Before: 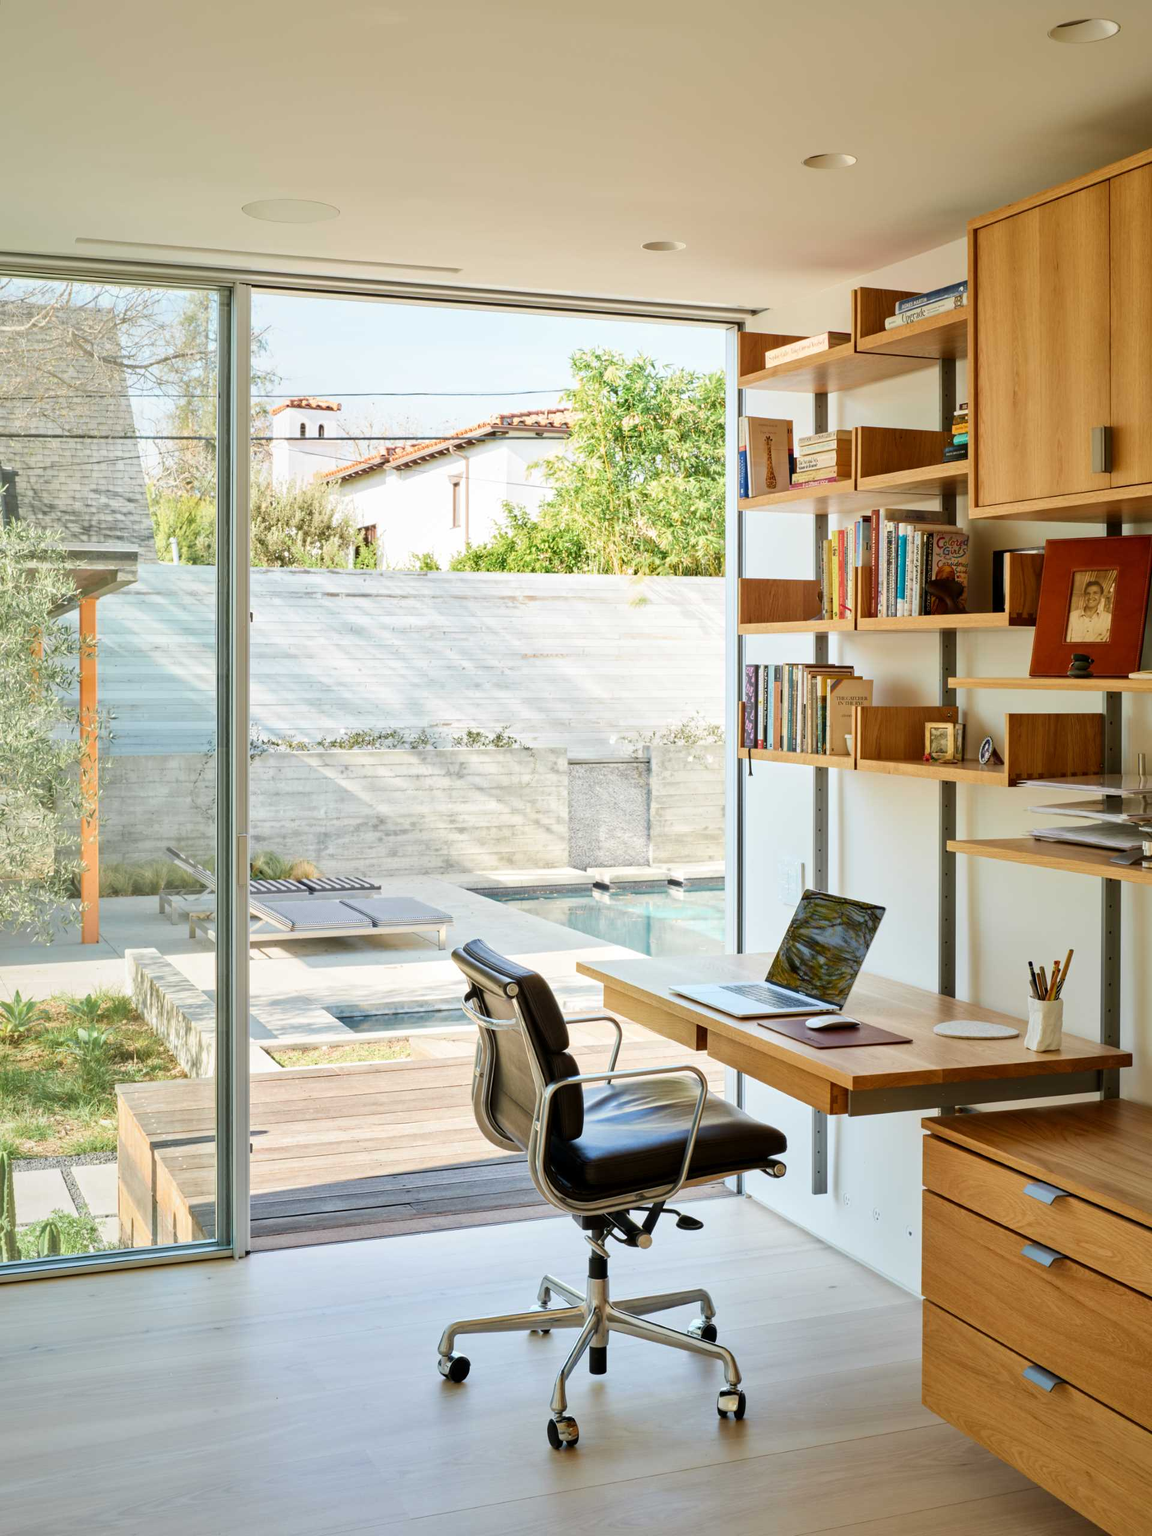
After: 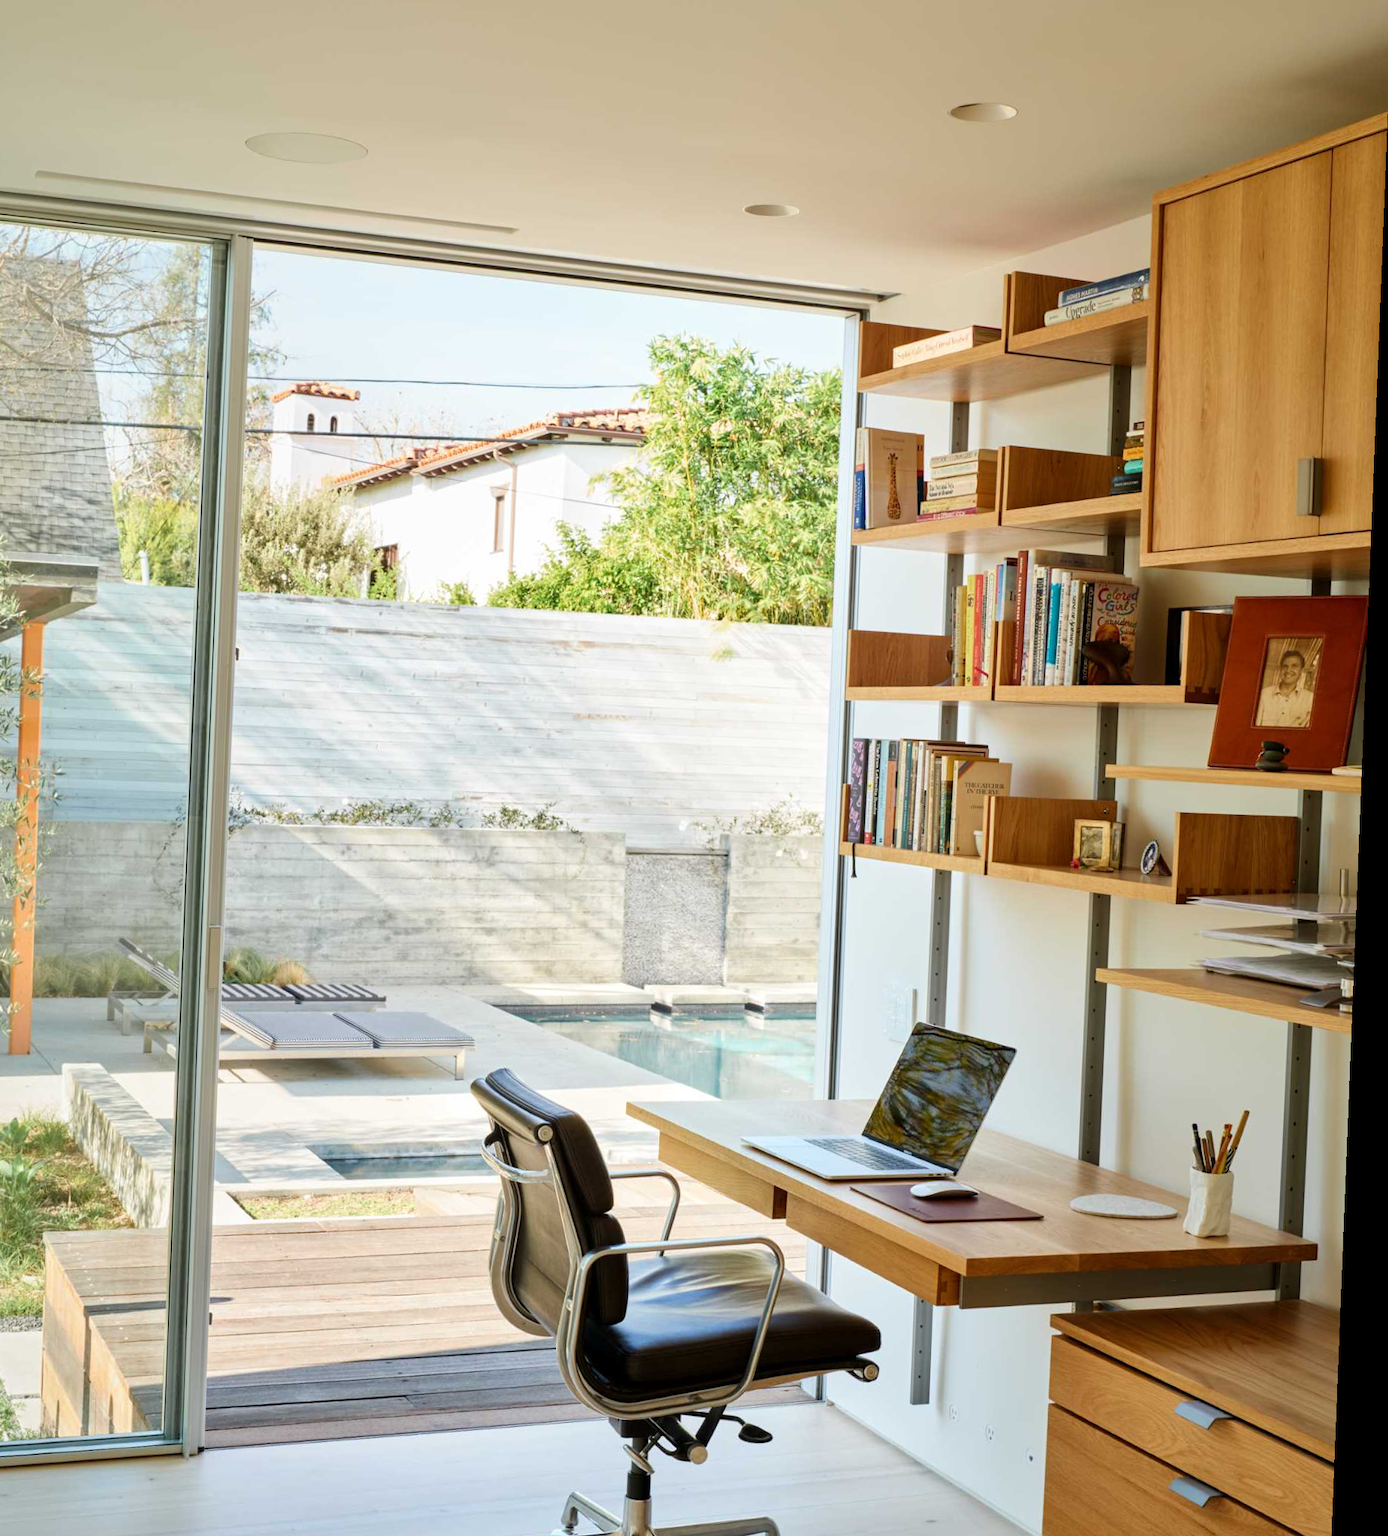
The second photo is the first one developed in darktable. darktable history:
crop: left 8.155%, top 6.611%, bottom 15.385%
rotate and perspective: rotation 2.27°, automatic cropping off
